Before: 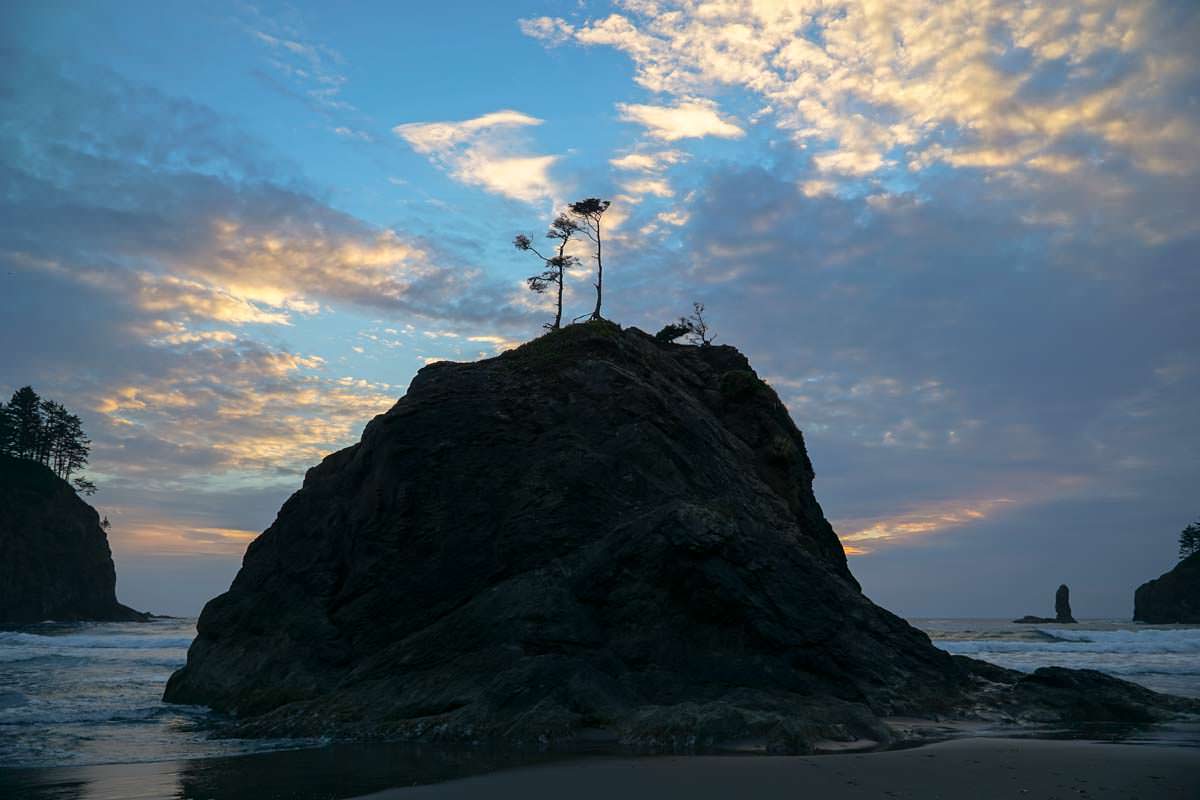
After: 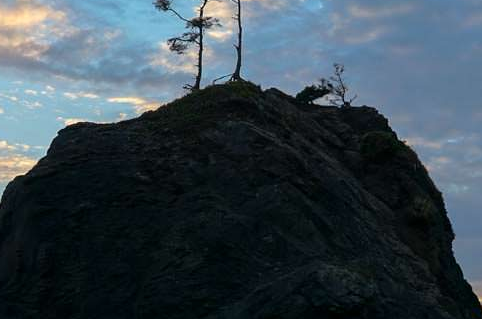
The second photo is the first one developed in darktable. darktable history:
crop: left 30.002%, top 29.985%, right 29.828%, bottom 30.075%
